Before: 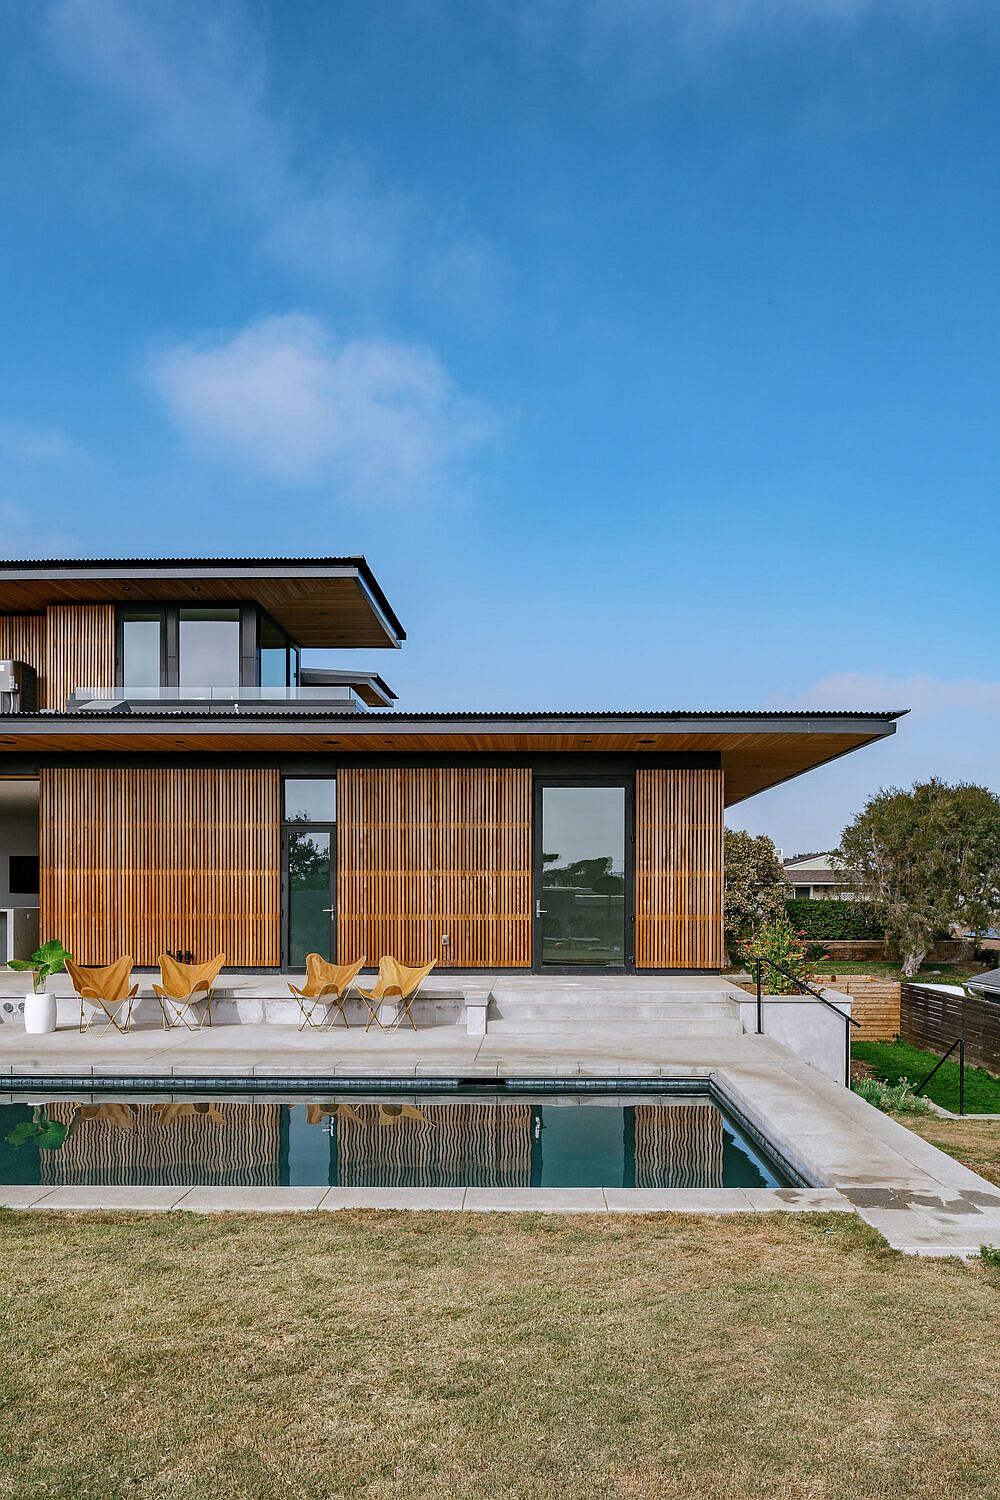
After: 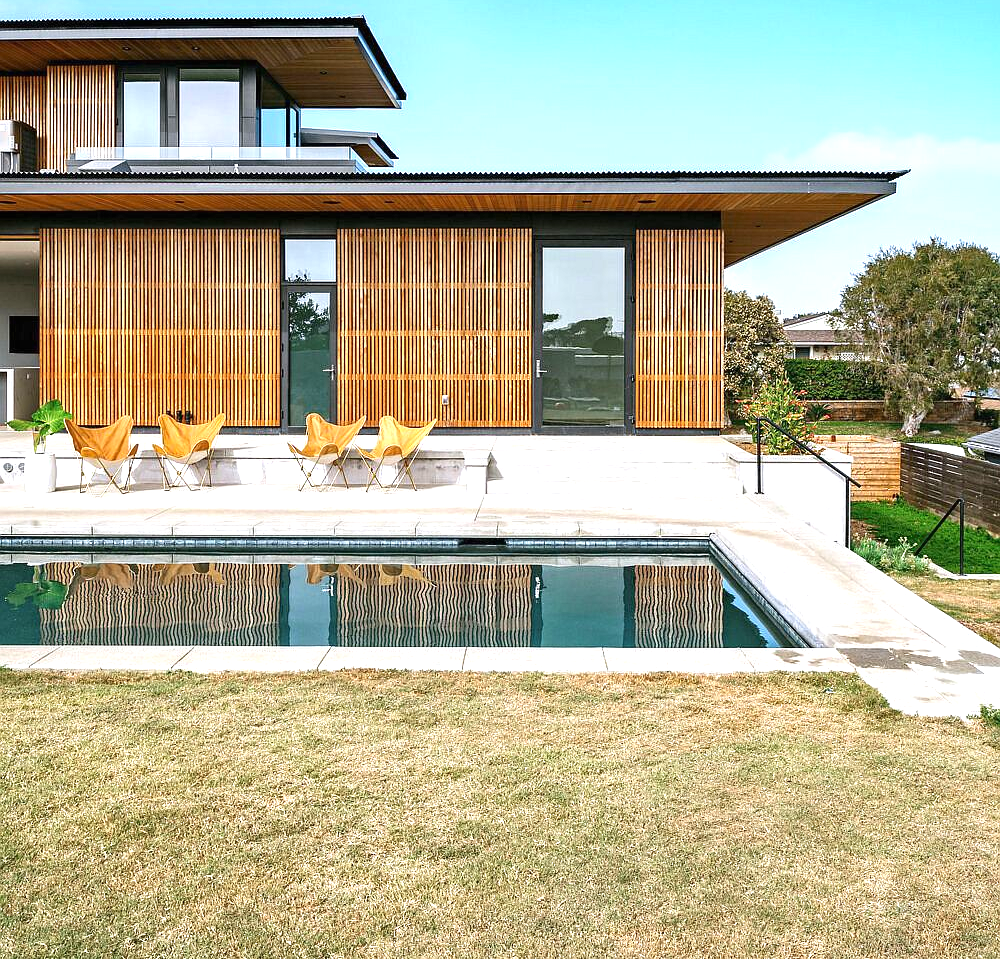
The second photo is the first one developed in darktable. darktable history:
crop and rotate: top 36.058%
exposure: black level correction 0, exposure 1.177 EV, compensate highlight preservation false
